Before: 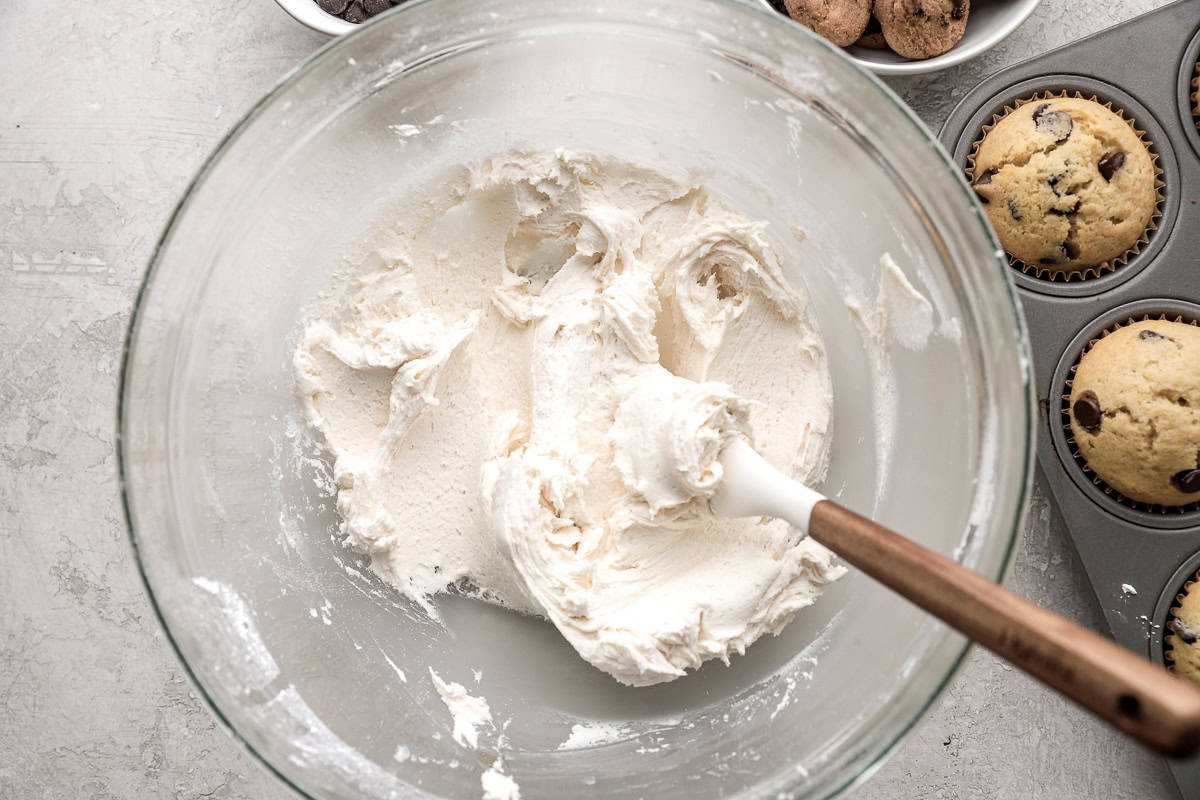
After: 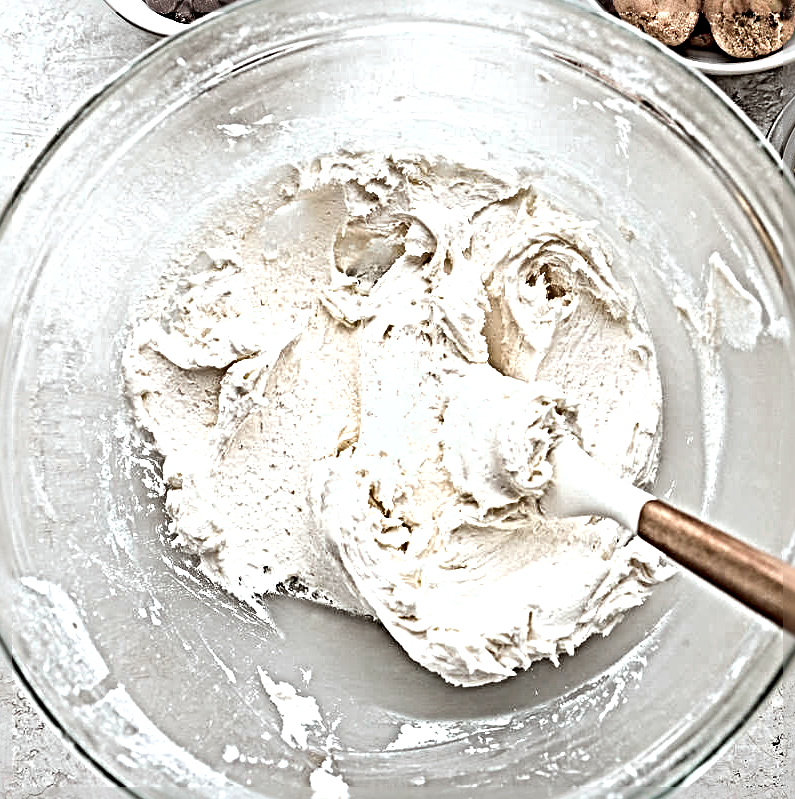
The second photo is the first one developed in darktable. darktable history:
shadows and highlights: radius 46.47, white point adjustment 6.54, compress 80.03%, soften with gaussian
crop and rotate: left 14.323%, right 19.364%
exposure: exposure 0.196 EV, compensate highlight preservation false
sharpen: radius 6.264, amount 1.789, threshold 0.046
tone equalizer: on, module defaults
color correction: highlights a* -2.73, highlights b* -2.79, shadows a* 2.32, shadows b* 2.75
color zones: curves: ch0 [(0, 0.558) (0.143, 0.548) (0.286, 0.447) (0.429, 0.259) (0.571, 0.5) (0.714, 0.5) (0.857, 0.593) (1, 0.558)]; ch1 [(0, 0.543) (0.01, 0.544) (0.12, 0.492) (0.248, 0.458) (0.5, 0.534) (0.748, 0.5) (0.99, 0.469) (1, 0.543)]; ch2 [(0, 0.507) (0.143, 0.522) (0.286, 0.505) (0.429, 0.5) (0.571, 0.5) (0.714, 0.5) (0.857, 0.5) (1, 0.507)]
